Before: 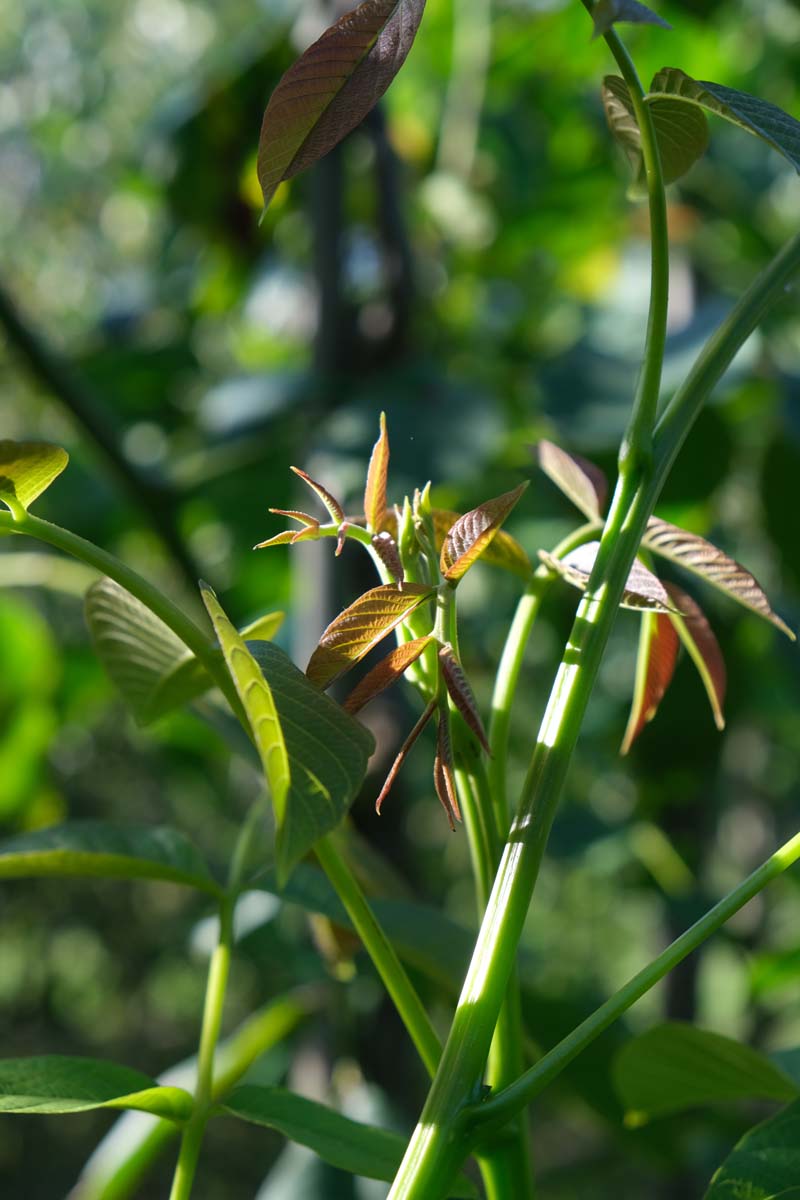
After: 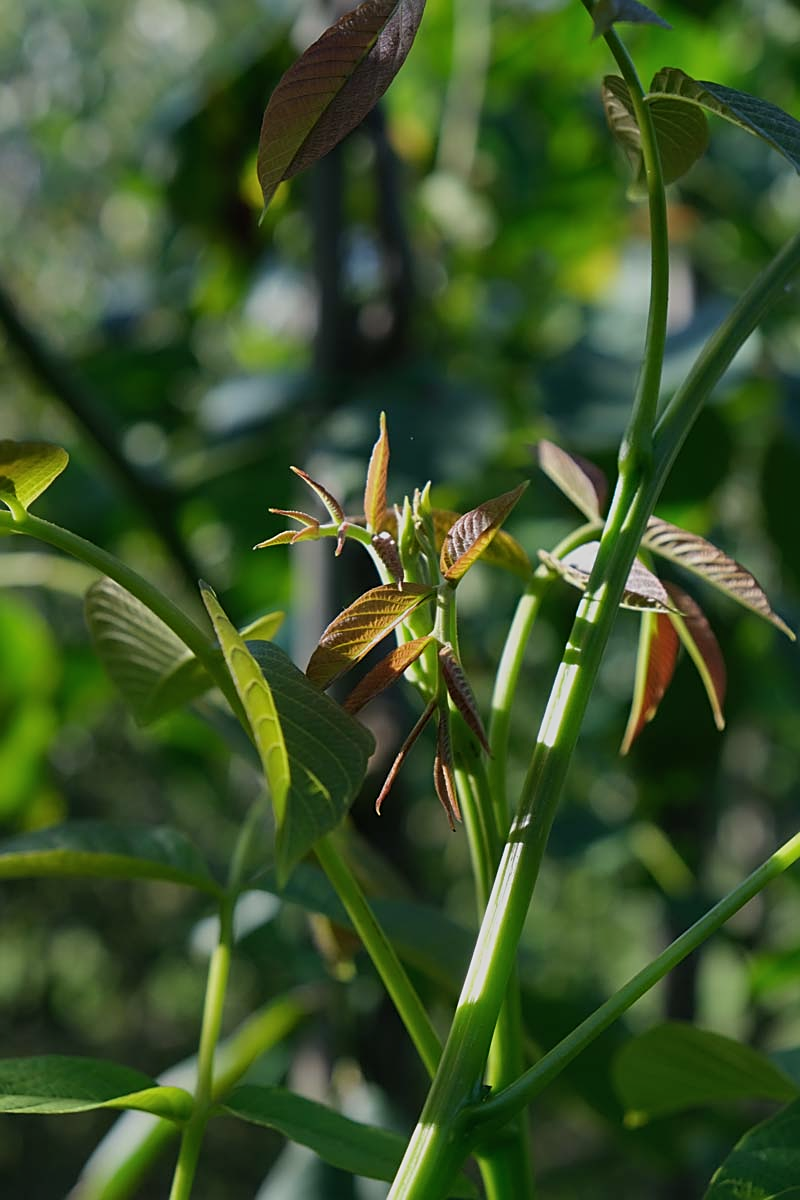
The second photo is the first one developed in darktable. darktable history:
shadows and highlights: shadows 29.8, highlights -30.44, low approximation 0.01, soften with gaussian
sharpen: on, module defaults
exposure: exposure -0.585 EV, compensate exposure bias true, compensate highlight preservation false
